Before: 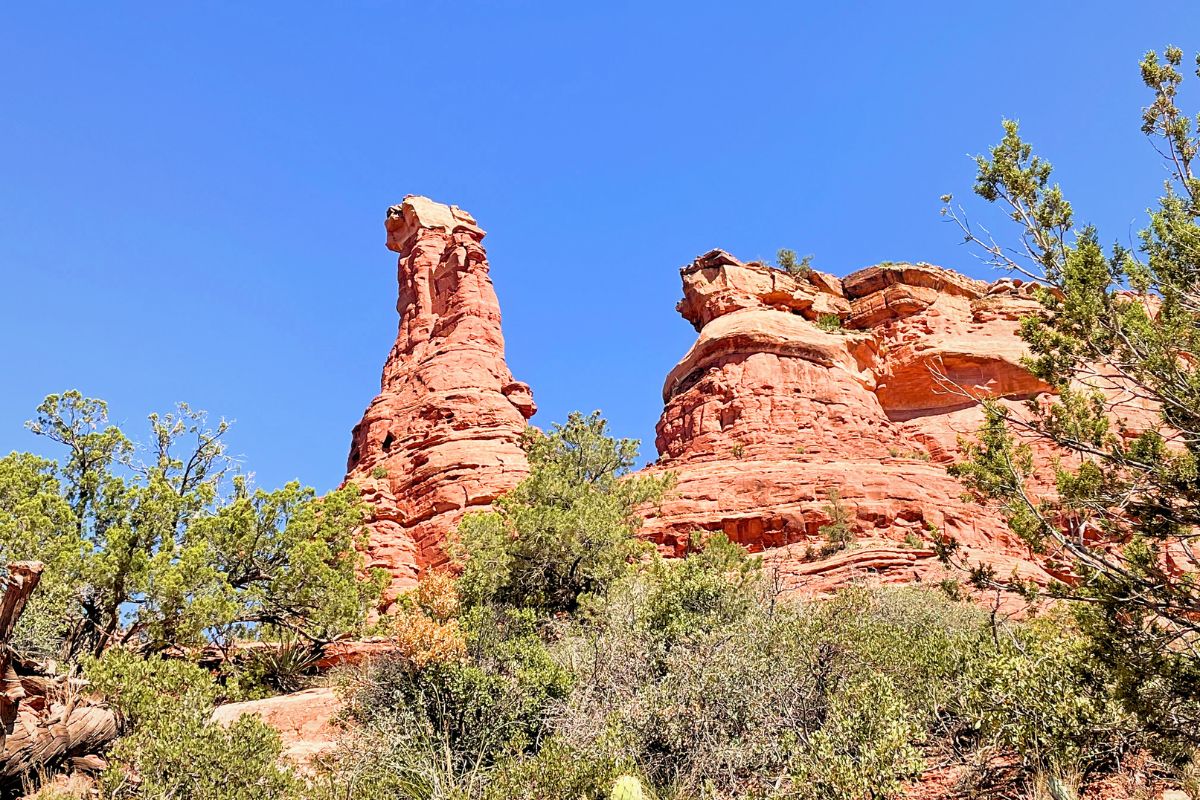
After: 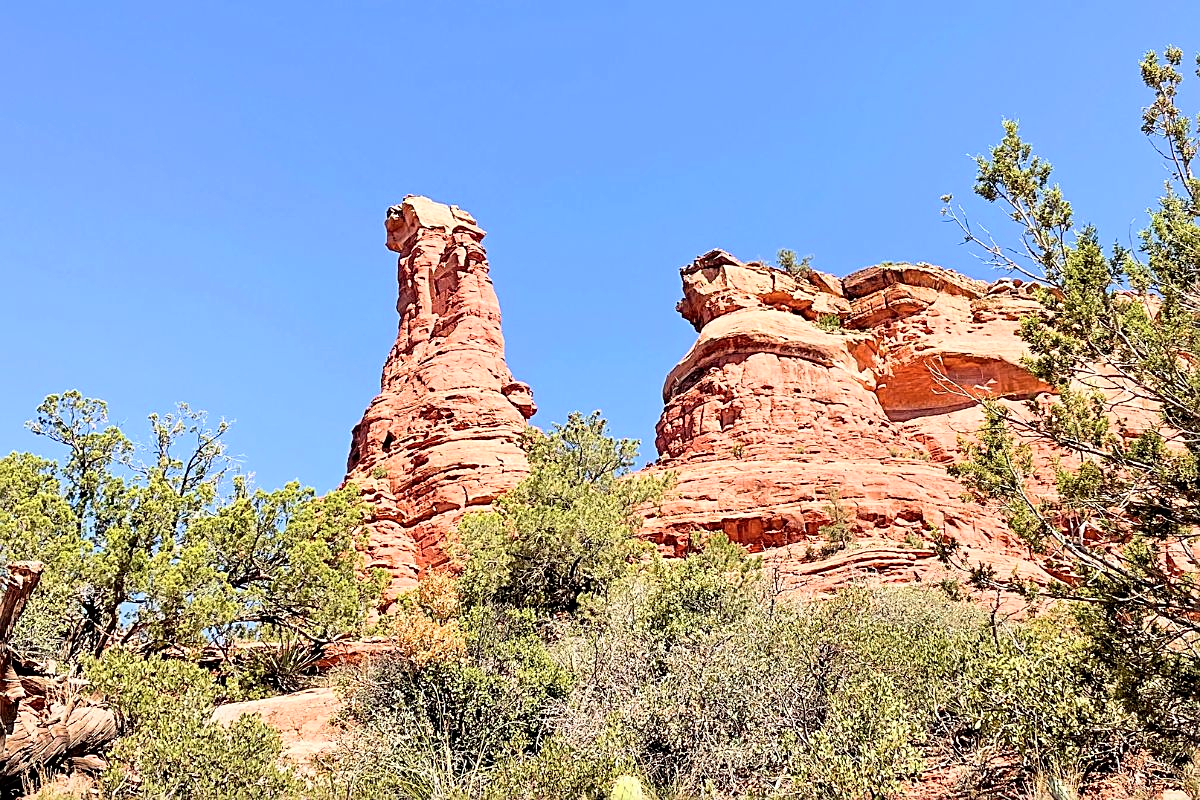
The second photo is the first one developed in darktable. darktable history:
sharpen: on, module defaults
tone curve: curves: ch0 [(0, 0) (0.004, 0.001) (0.133, 0.112) (0.325, 0.362) (0.832, 0.893) (1, 1)], color space Lab, independent channels, preserve colors none
